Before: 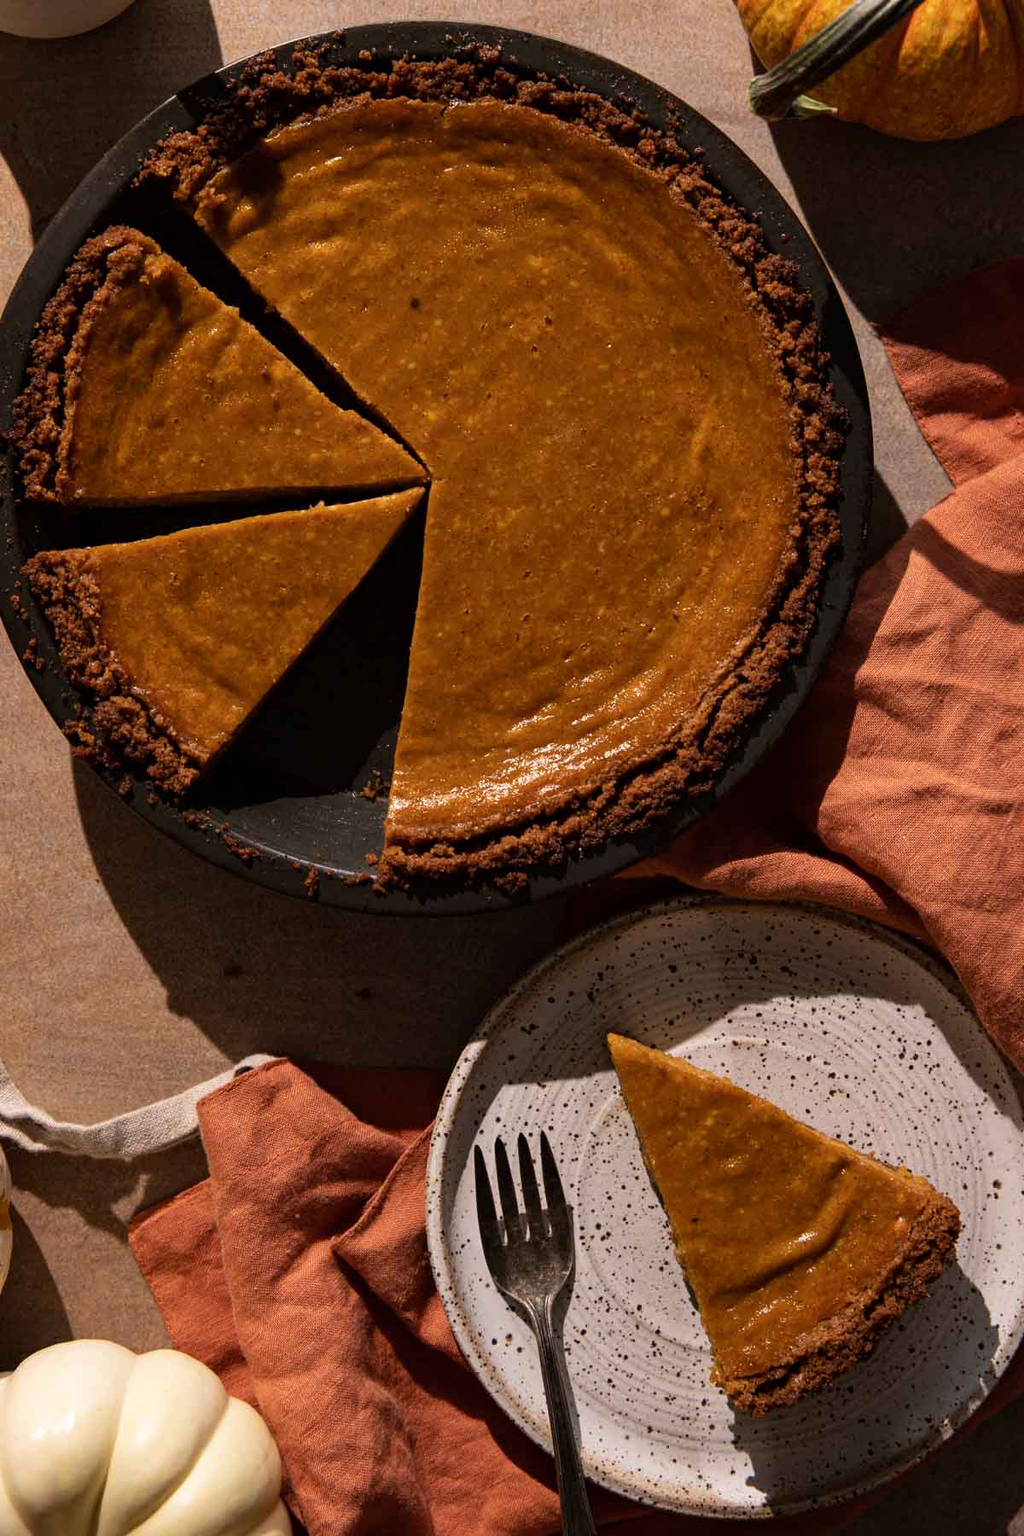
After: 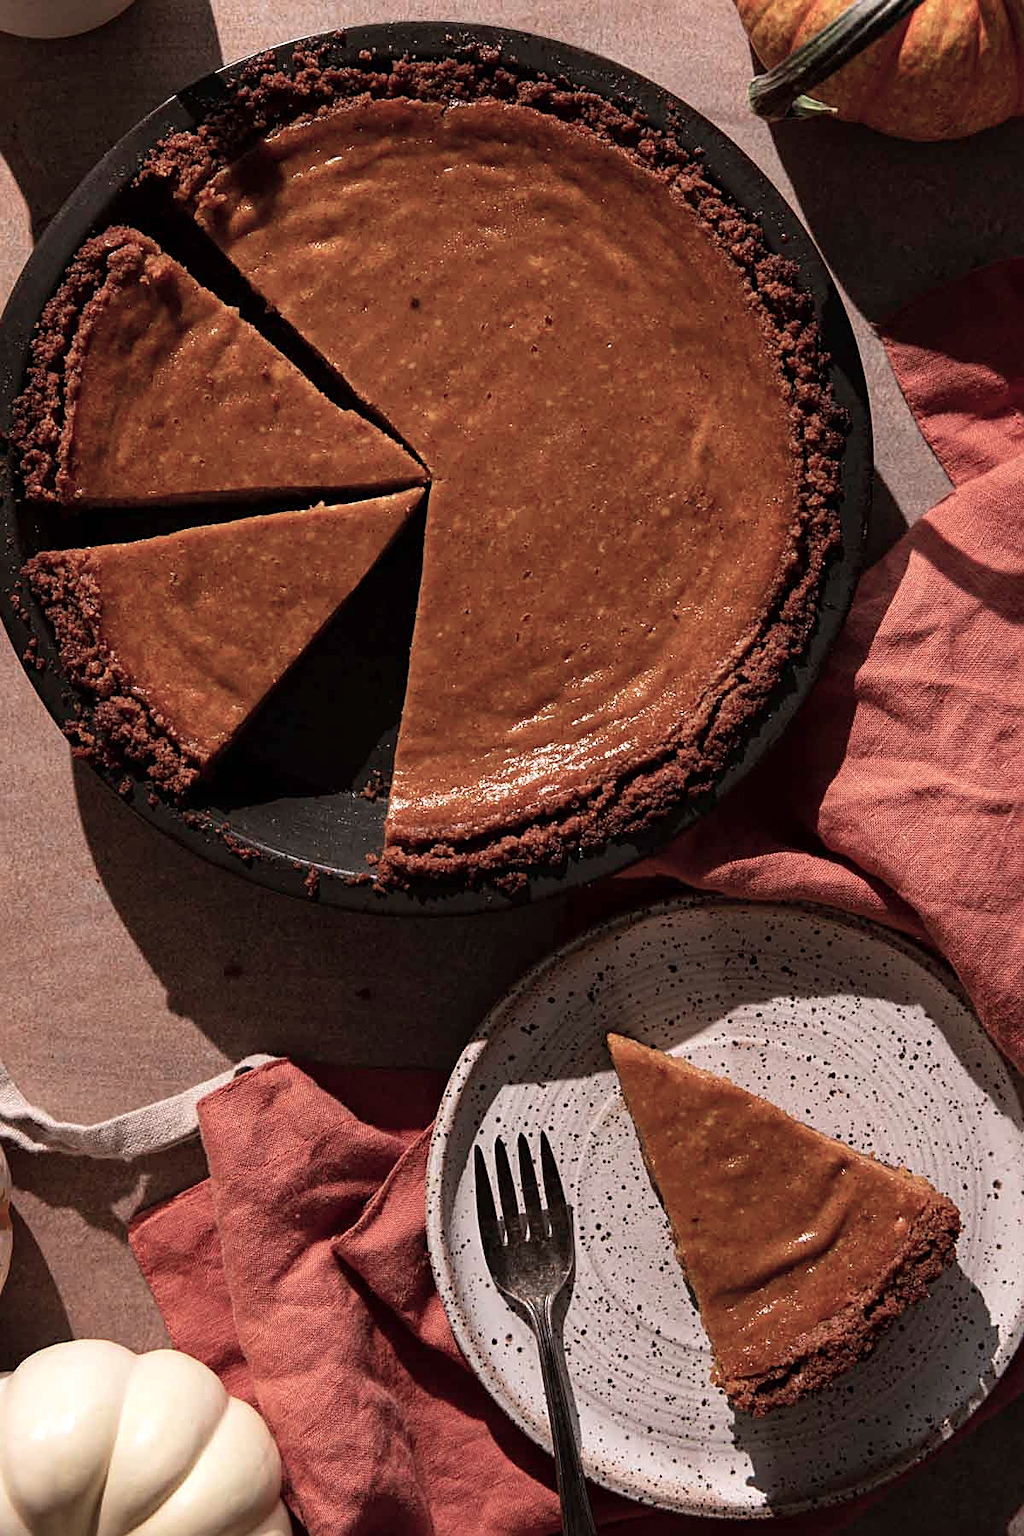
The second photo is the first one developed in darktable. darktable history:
sharpen: on, module defaults
exposure: exposure 0.127 EV, compensate highlight preservation false
color contrast: blue-yellow contrast 0.62
tone equalizer: on, module defaults
